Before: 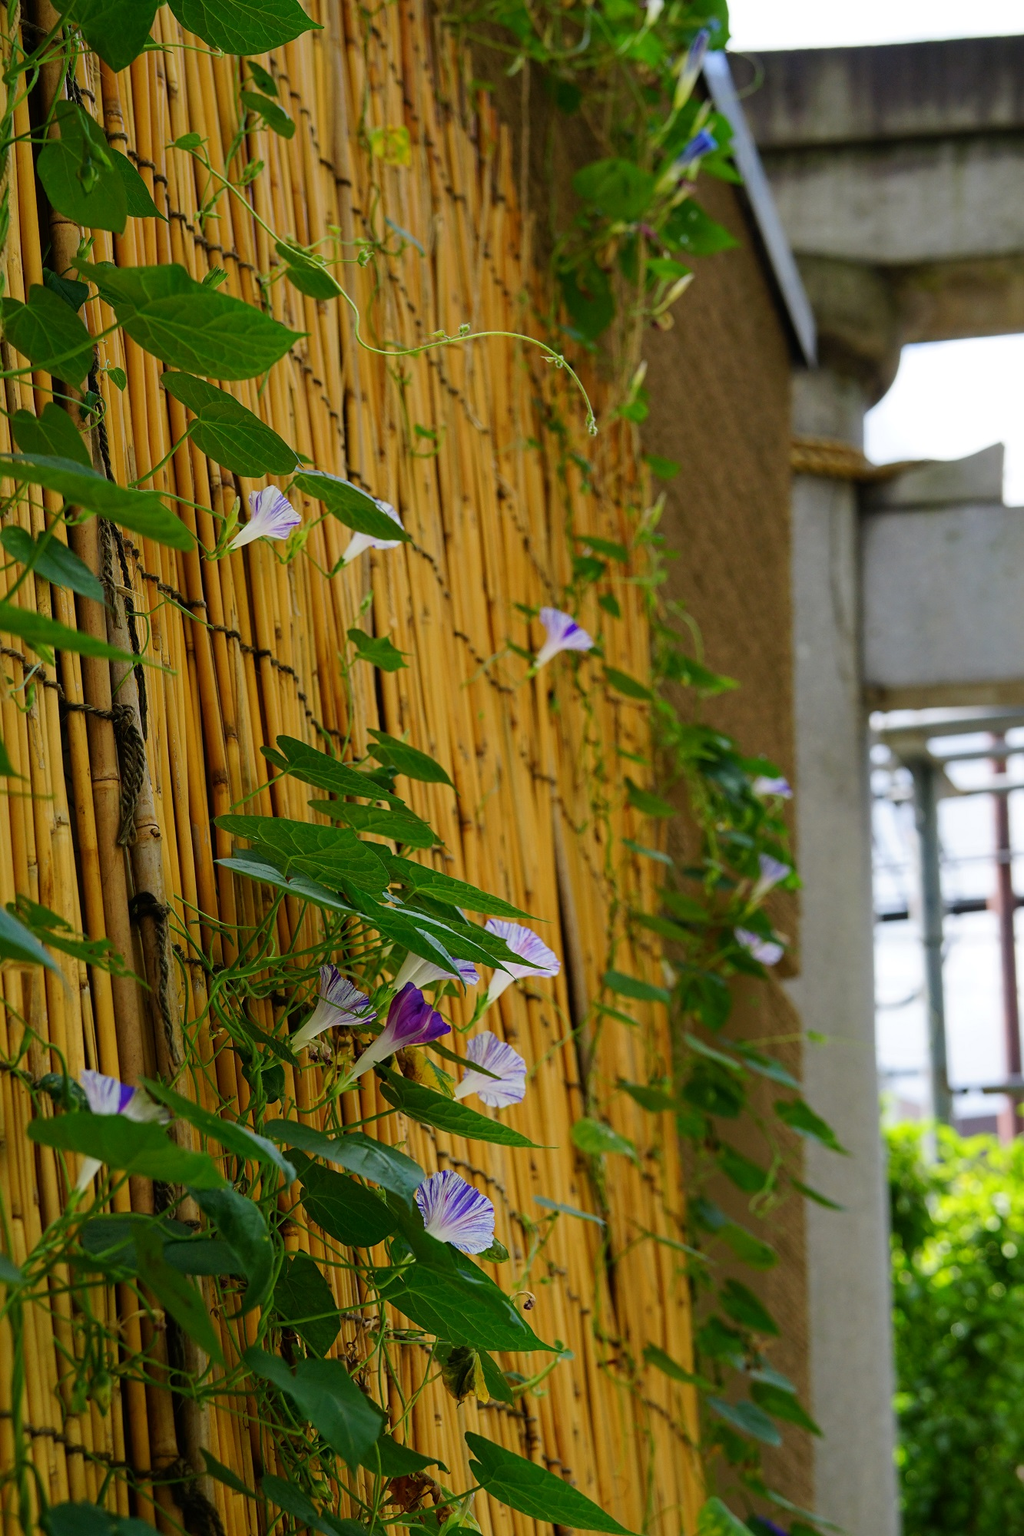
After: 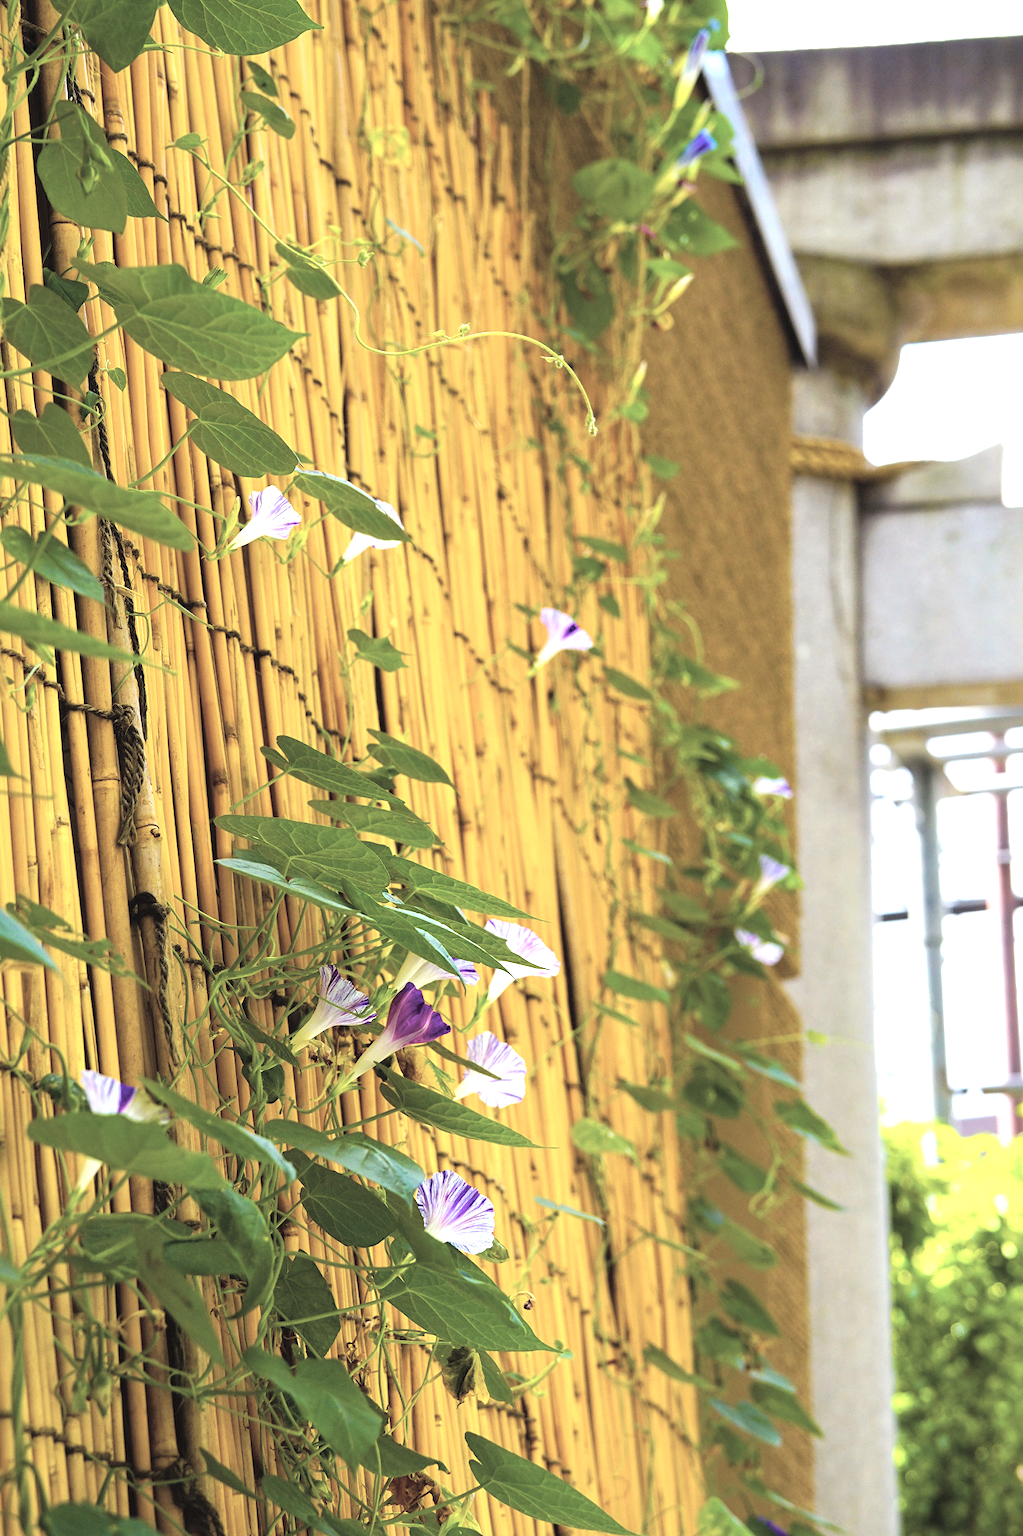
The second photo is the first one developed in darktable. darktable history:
tone equalizer: on, module defaults
exposure: exposure 0.73 EV, compensate exposure bias true, compensate highlight preservation false
color balance rgb: power › luminance -7.969%, power › chroma 1.338%, power › hue 330.42°, global offset › luminance 0.216%, linear chroma grading › global chroma 49.357%, perceptual saturation grading › global saturation 25.297%
contrast brightness saturation: brightness 0.181, saturation -0.512
